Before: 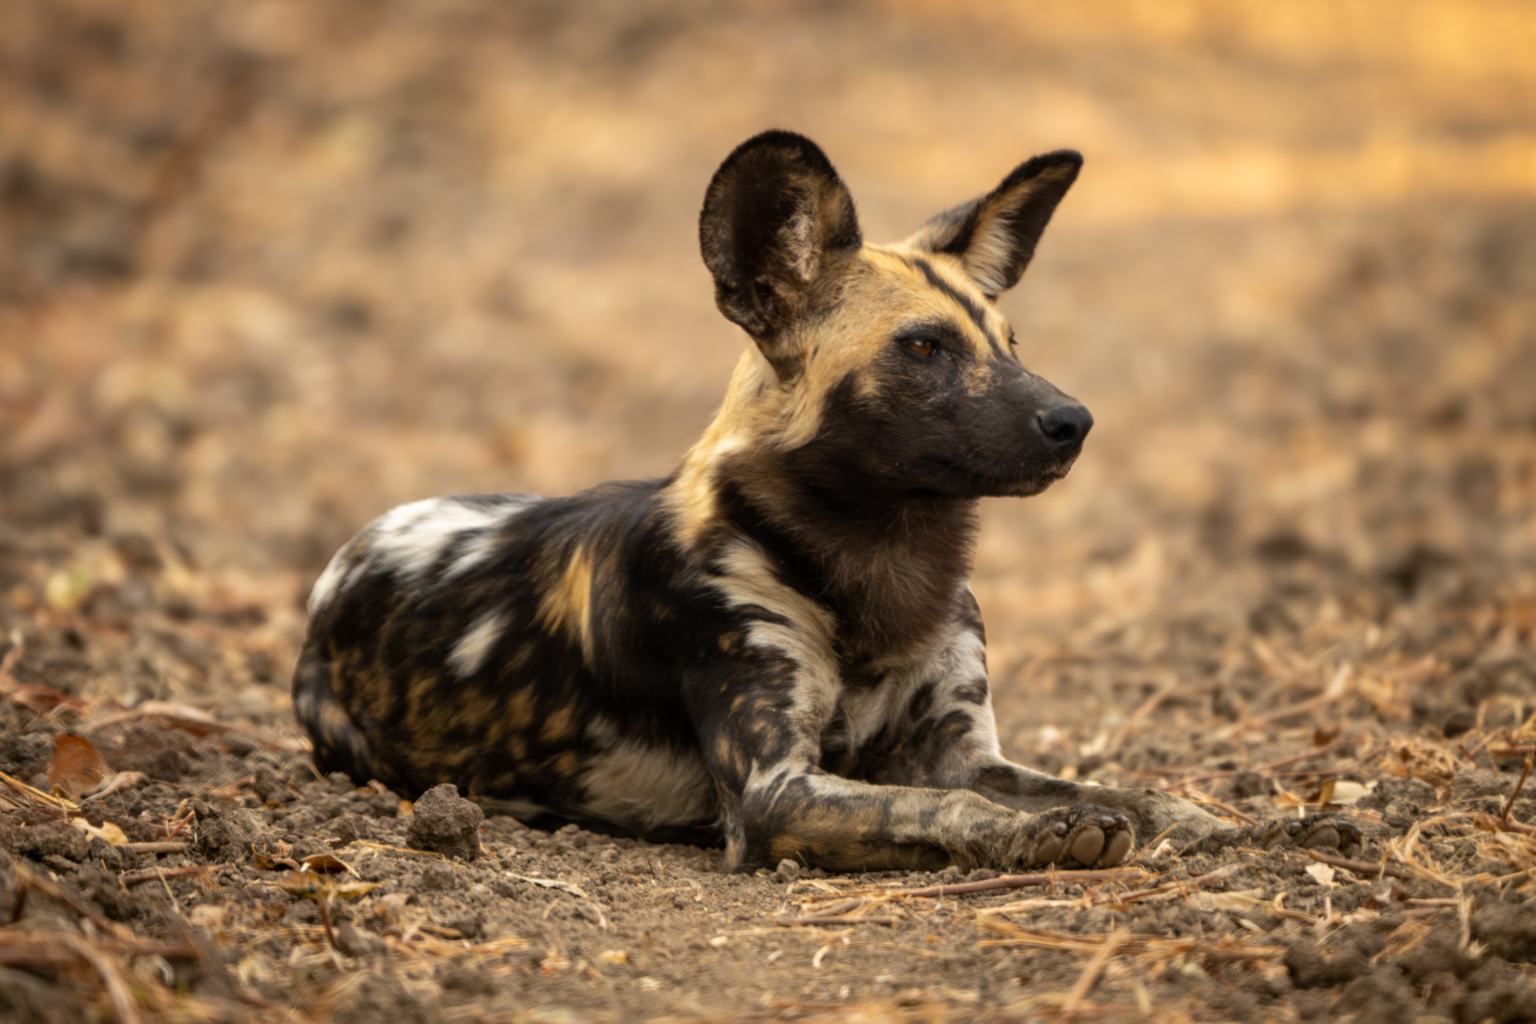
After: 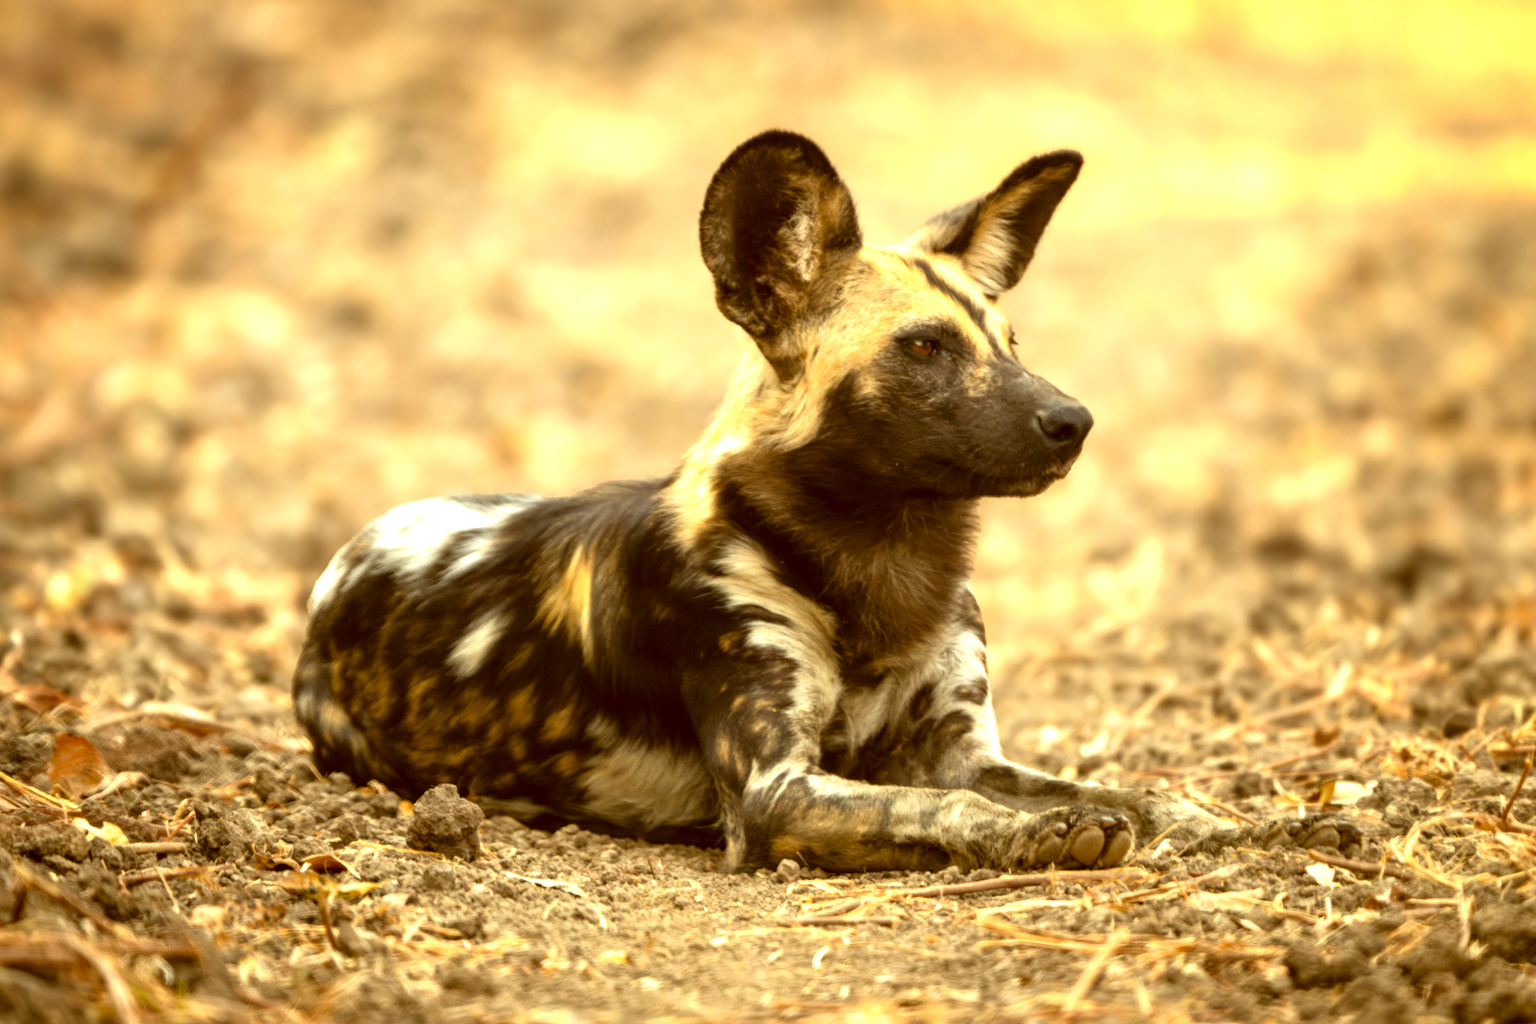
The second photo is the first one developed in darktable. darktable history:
exposure: black level correction 0, exposure 1.1 EV, compensate exposure bias true, compensate highlight preservation false
color correction: highlights a* -5.94, highlights b* 9.48, shadows a* 10.12, shadows b* 23.94
